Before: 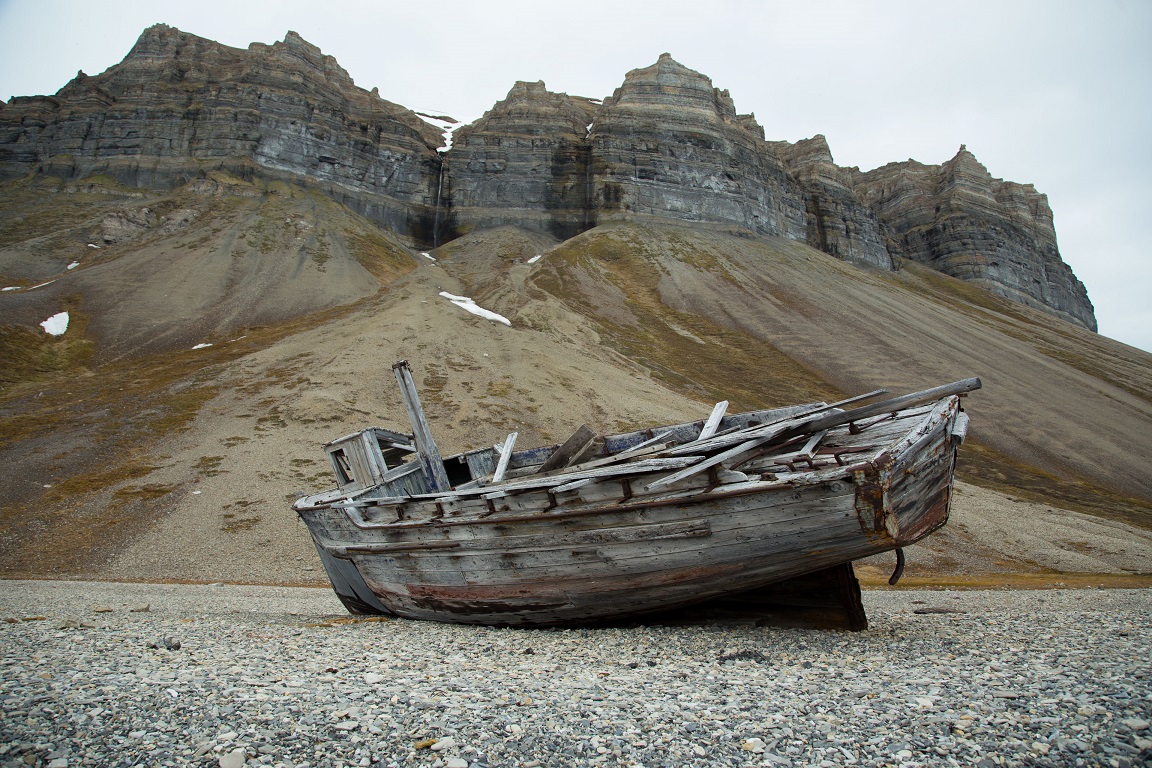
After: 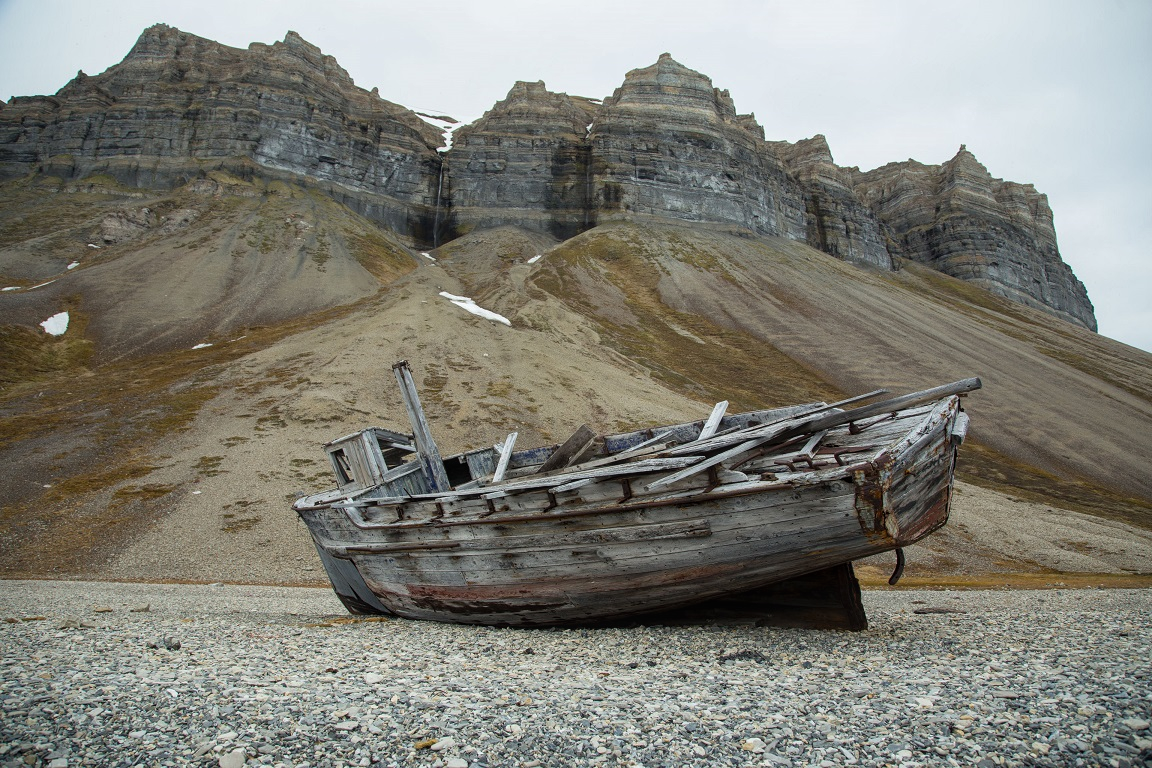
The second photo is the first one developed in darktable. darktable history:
local contrast: detail 114%
